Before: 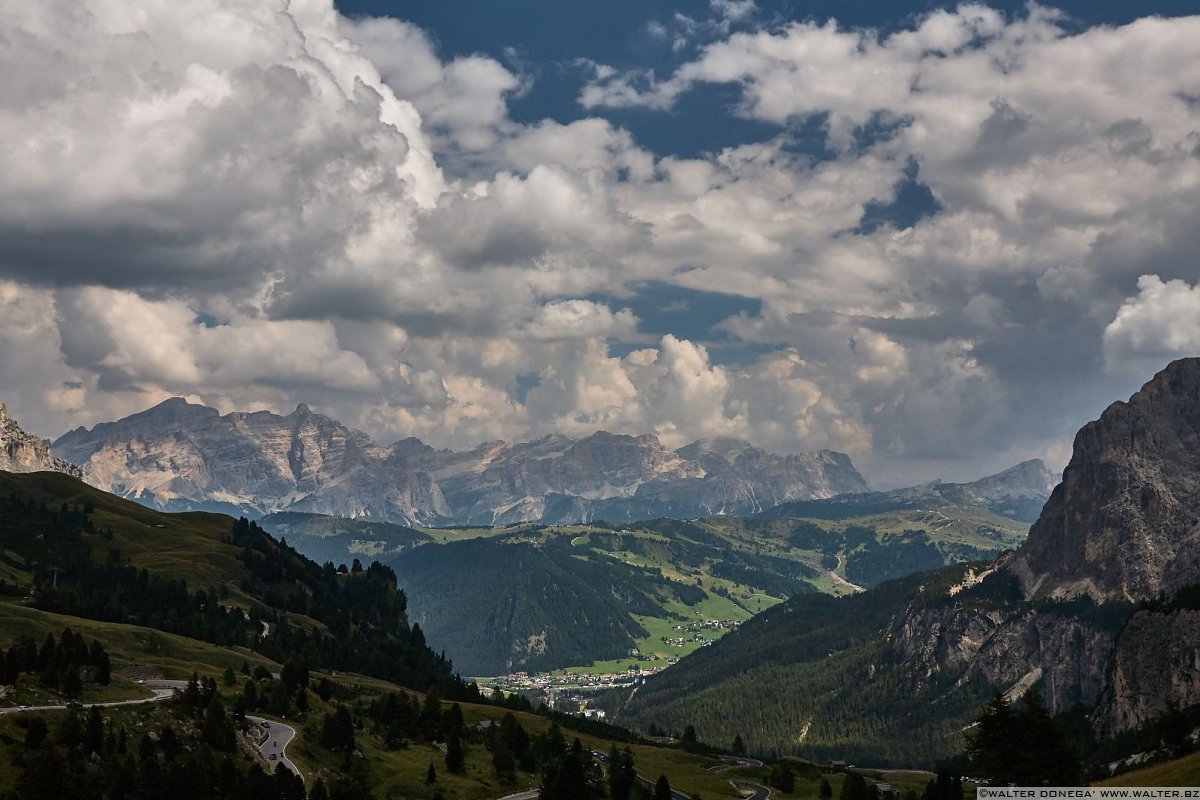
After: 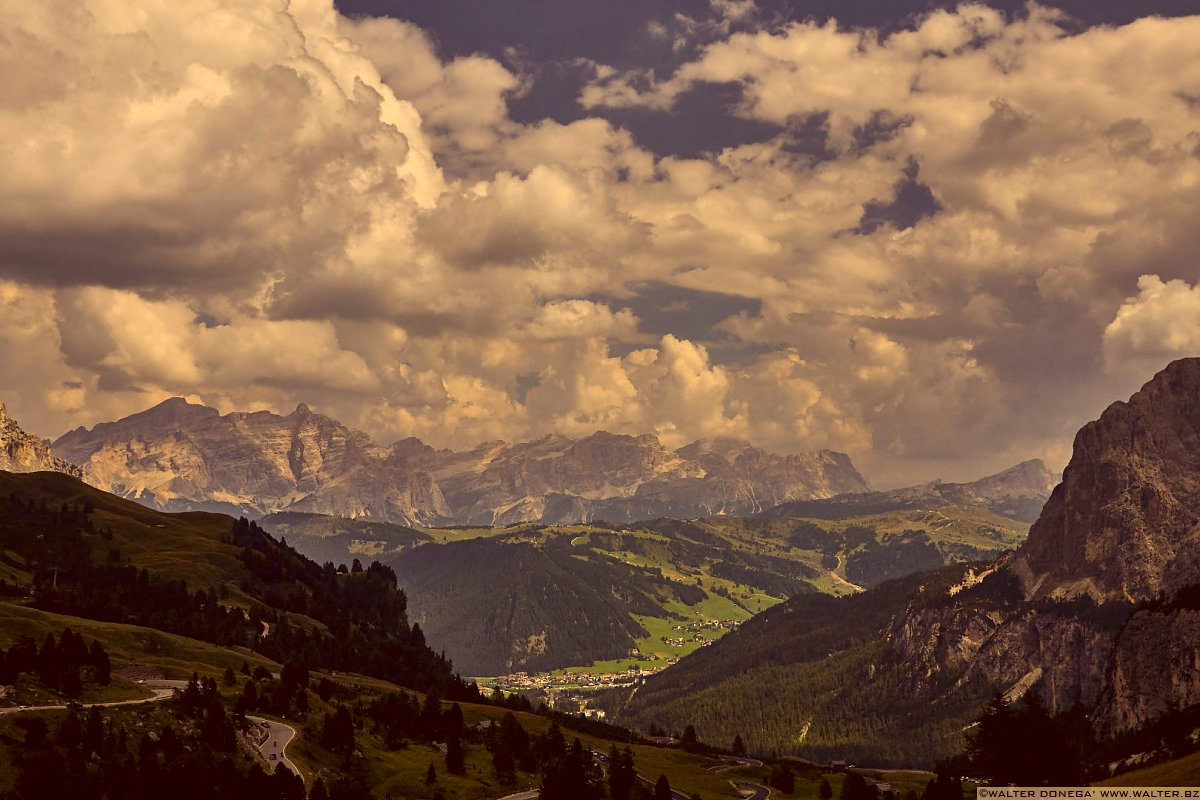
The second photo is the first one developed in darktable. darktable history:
color correction: highlights a* 9.88, highlights b* 39.16, shadows a* 14.16, shadows b* 3.3
